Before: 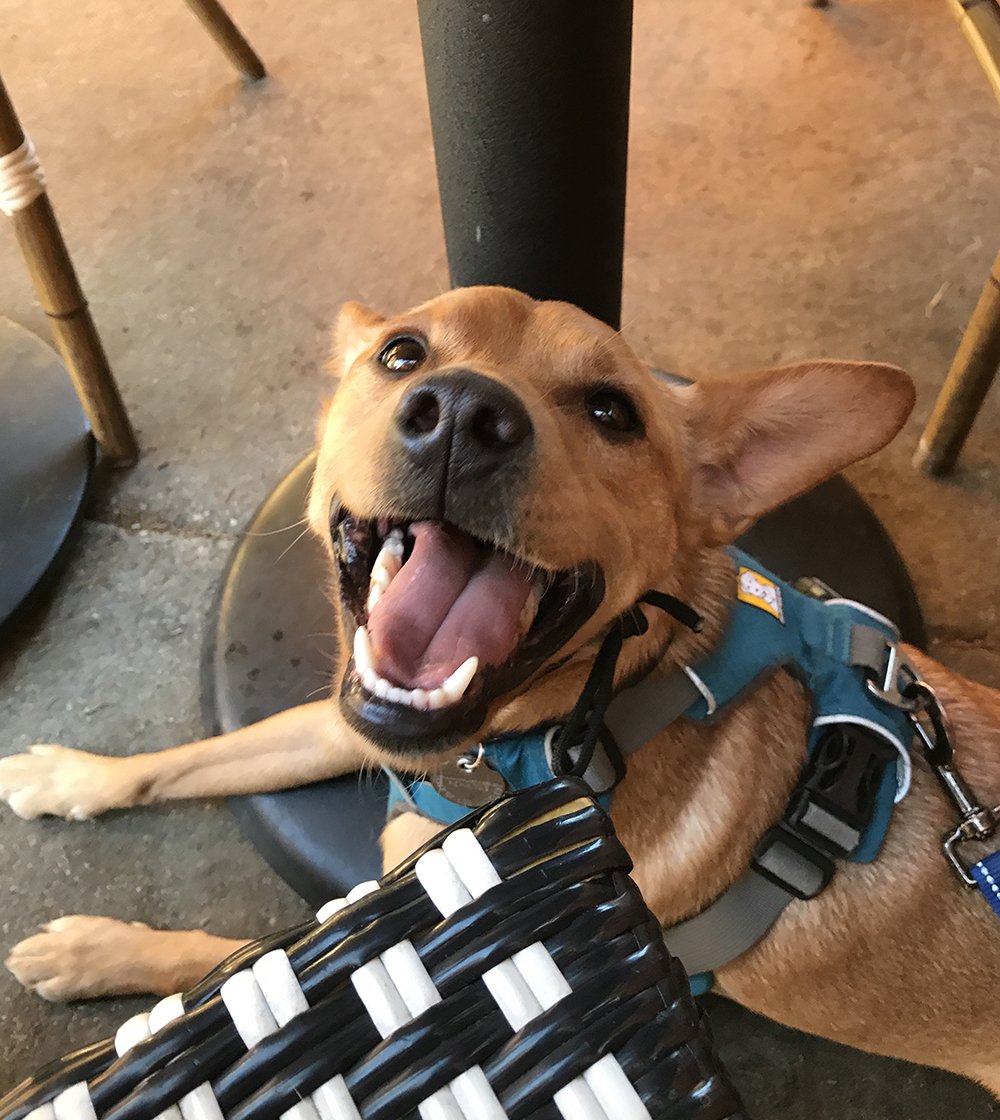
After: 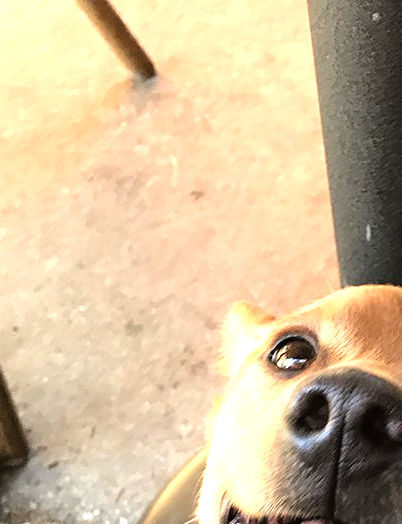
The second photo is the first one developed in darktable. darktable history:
exposure: exposure 0.358 EV, compensate exposure bias true, compensate highlight preservation false
tone equalizer: -8 EV -0.757 EV, -7 EV -0.667 EV, -6 EV -0.579 EV, -5 EV -0.406 EV, -3 EV 0.38 EV, -2 EV 0.6 EV, -1 EV 0.699 EV, +0 EV 0.73 EV
crop and rotate: left 11.053%, top 0.112%, right 48.723%, bottom 53.027%
